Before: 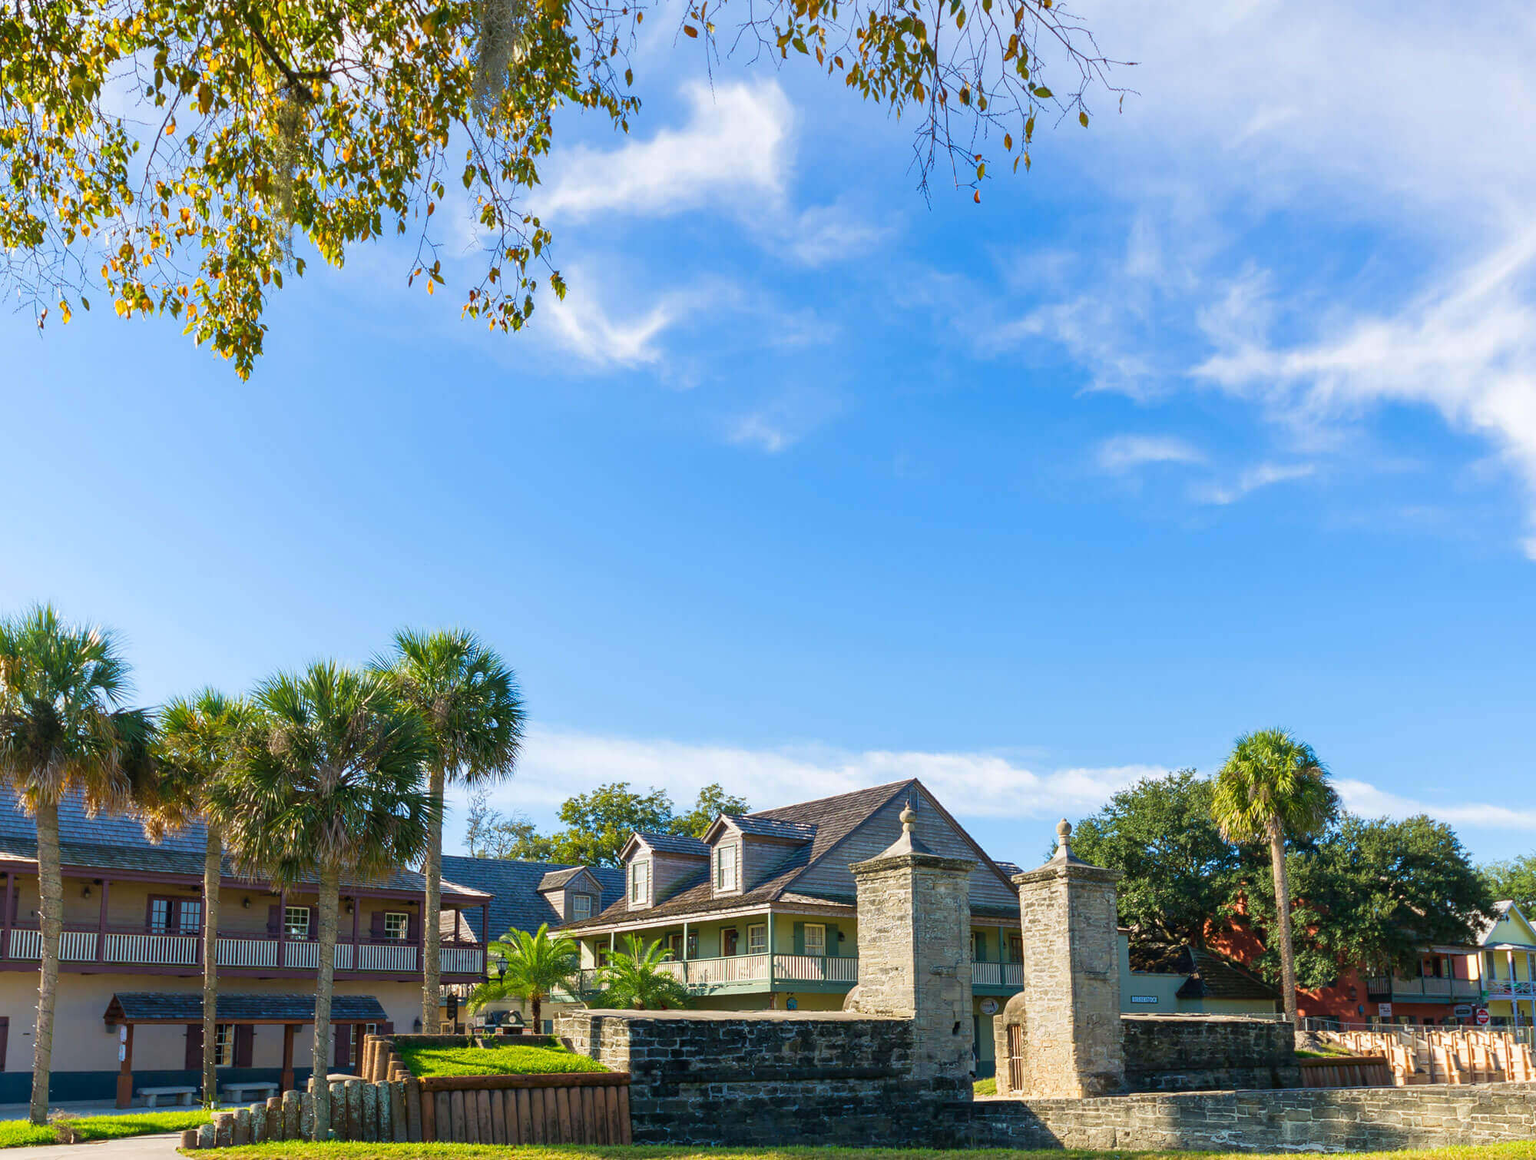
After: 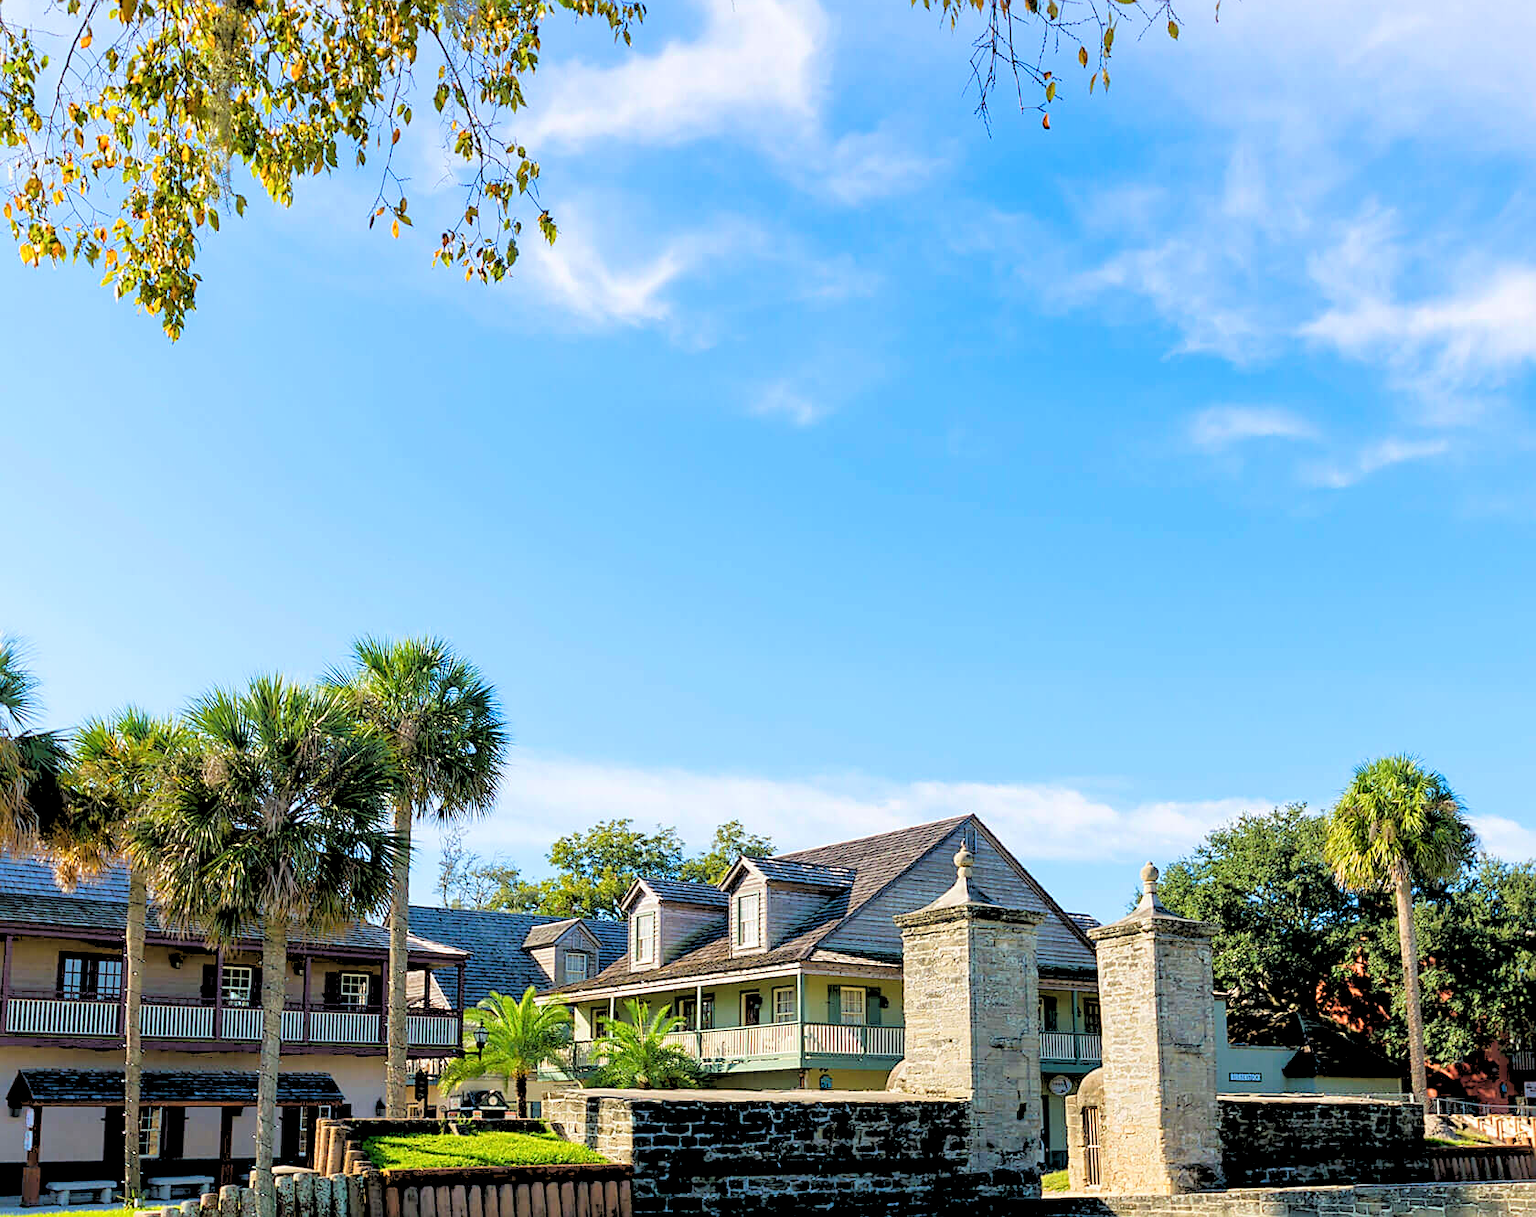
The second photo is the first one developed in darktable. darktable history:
white balance: red 1, blue 1
rgb levels: levels [[0.027, 0.429, 0.996], [0, 0.5, 1], [0, 0.5, 1]]
sharpen: on, module defaults
crop: left 6.446%, top 8.188%, right 9.538%, bottom 3.548%
